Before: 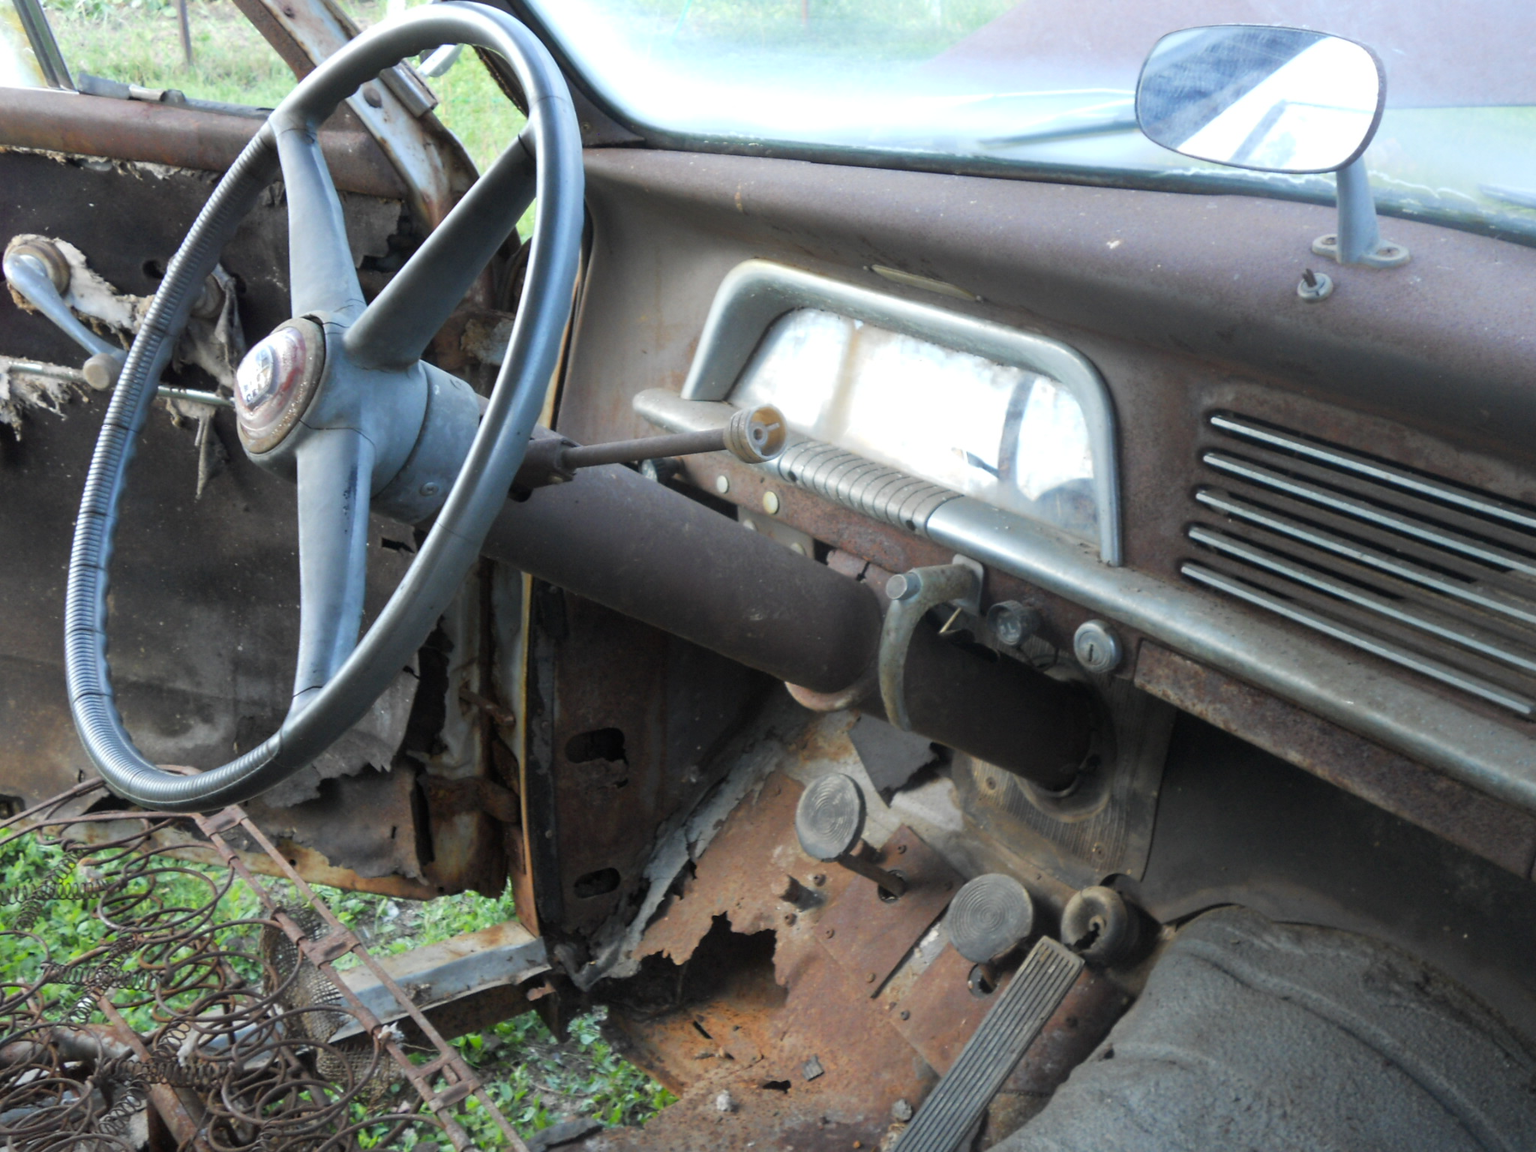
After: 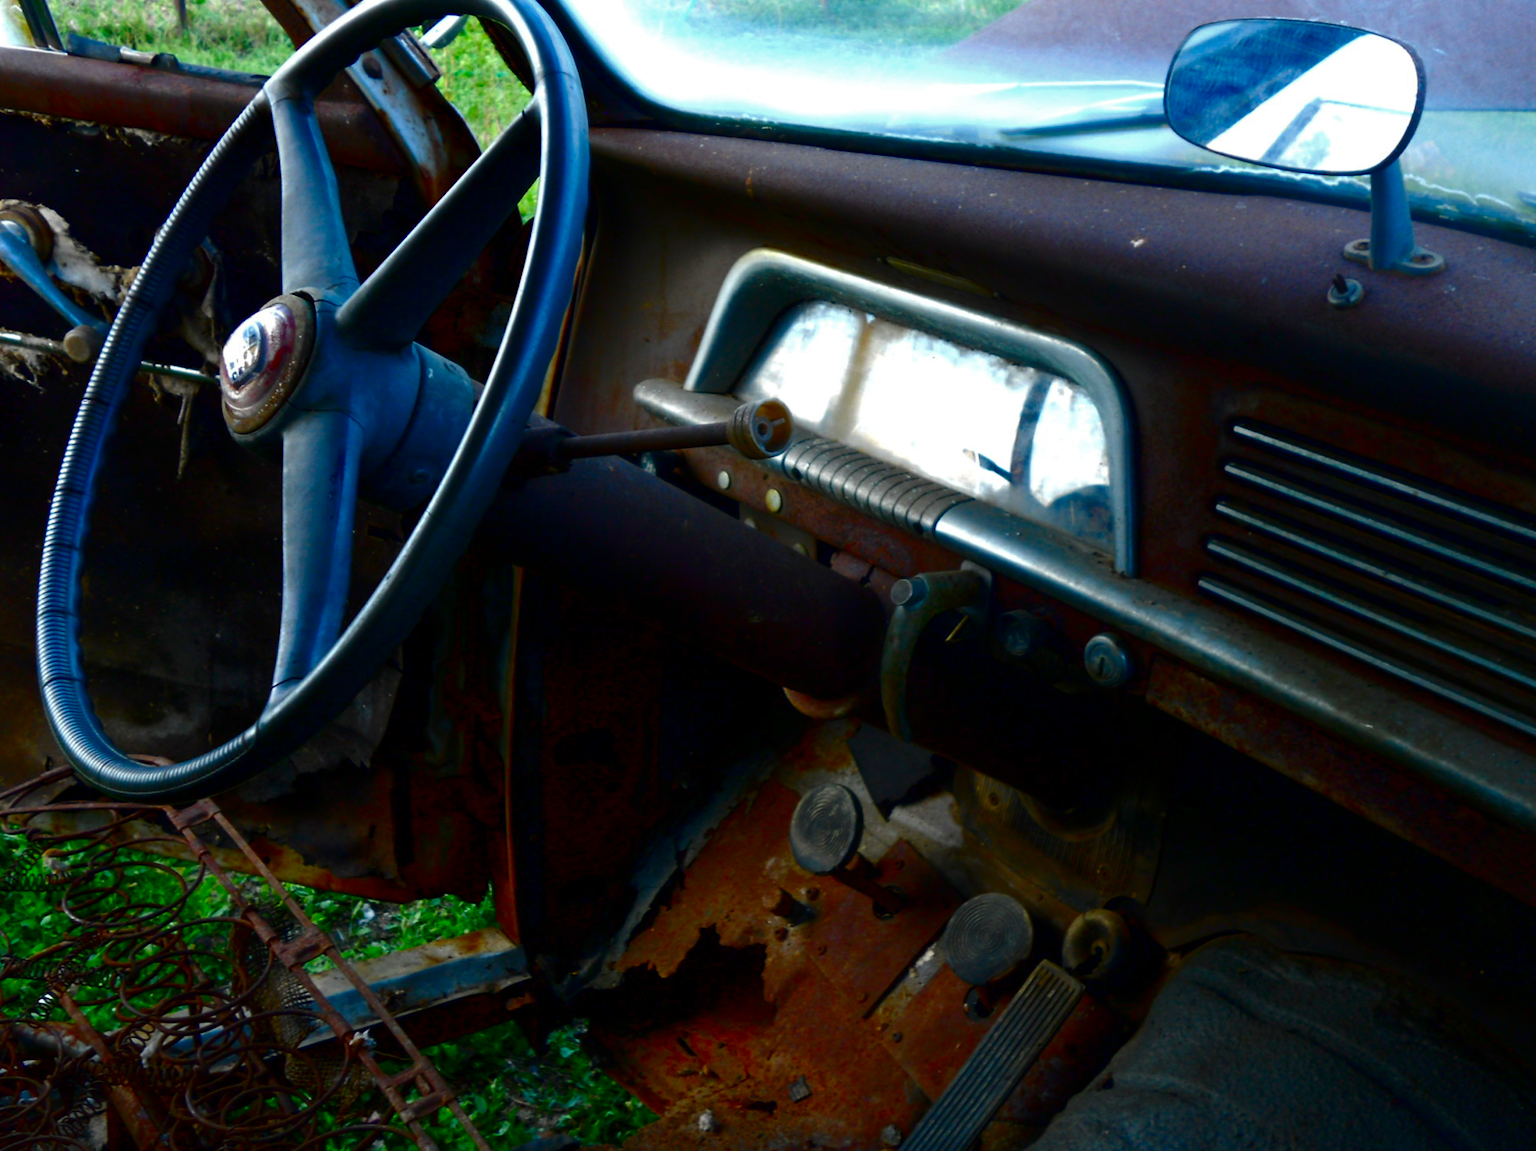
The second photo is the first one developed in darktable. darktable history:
crop and rotate: angle -1.69°
contrast brightness saturation: brightness -1, saturation 1
